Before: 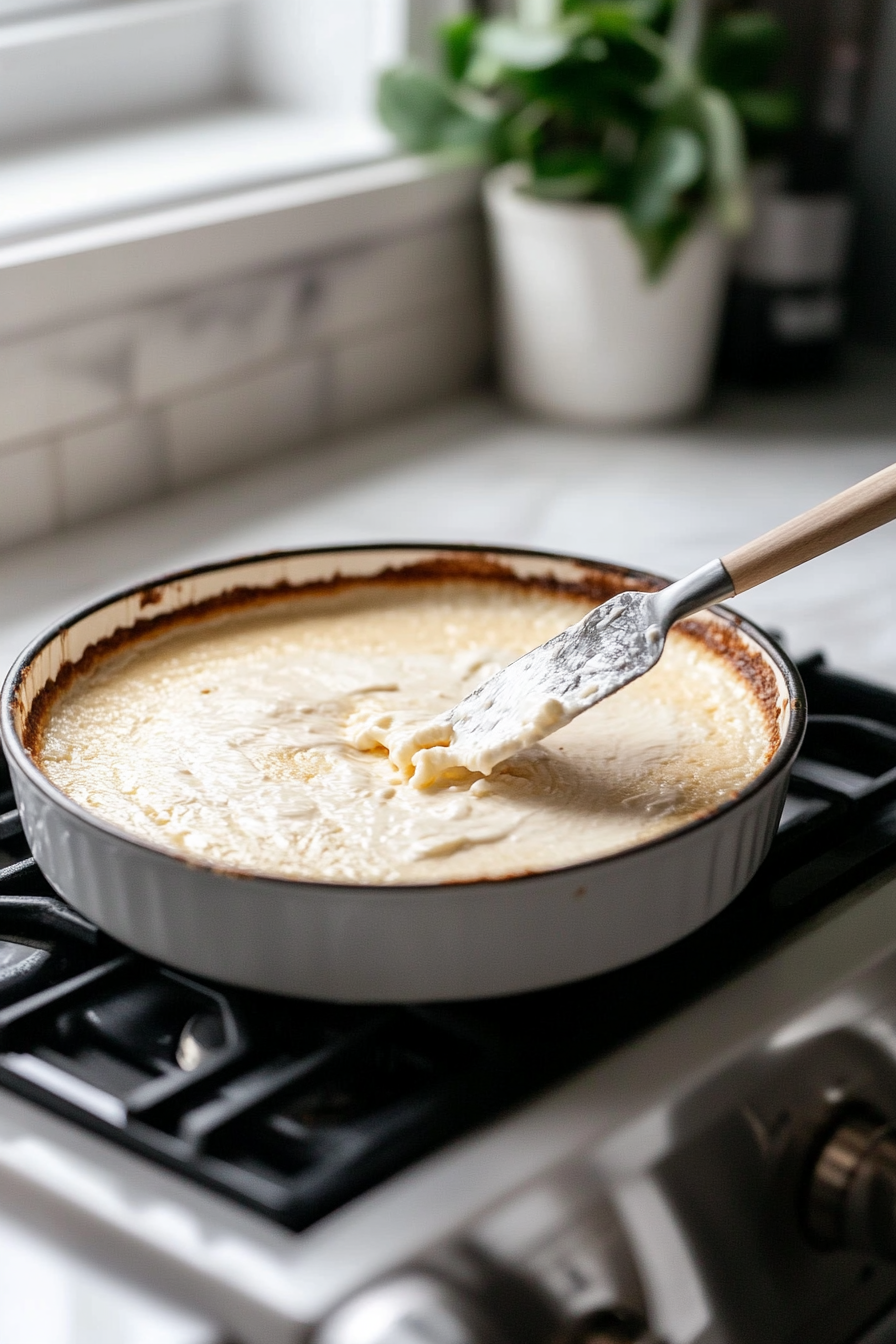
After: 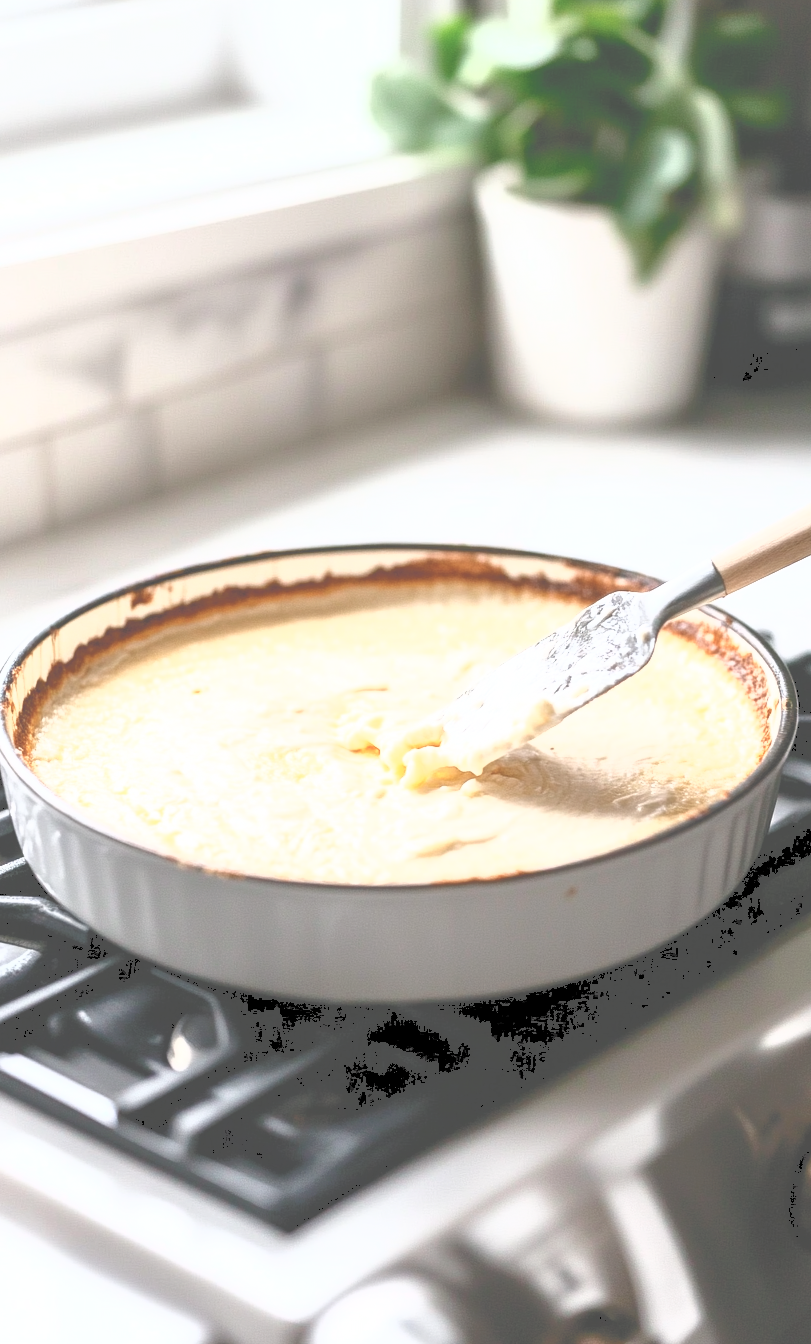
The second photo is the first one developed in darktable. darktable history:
contrast brightness saturation: contrast 0.235, brightness 0.093
crop and rotate: left 1.095%, right 8.341%
tone curve: curves: ch0 [(0, 0) (0.003, 0.326) (0.011, 0.332) (0.025, 0.352) (0.044, 0.378) (0.069, 0.4) (0.1, 0.416) (0.136, 0.432) (0.177, 0.468) (0.224, 0.509) (0.277, 0.554) (0.335, 0.6) (0.399, 0.642) (0.468, 0.693) (0.543, 0.753) (0.623, 0.818) (0.709, 0.897) (0.801, 0.974) (0.898, 0.991) (1, 1)], color space Lab, independent channels, preserve colors none
exposure: compensate highlight preservation false
